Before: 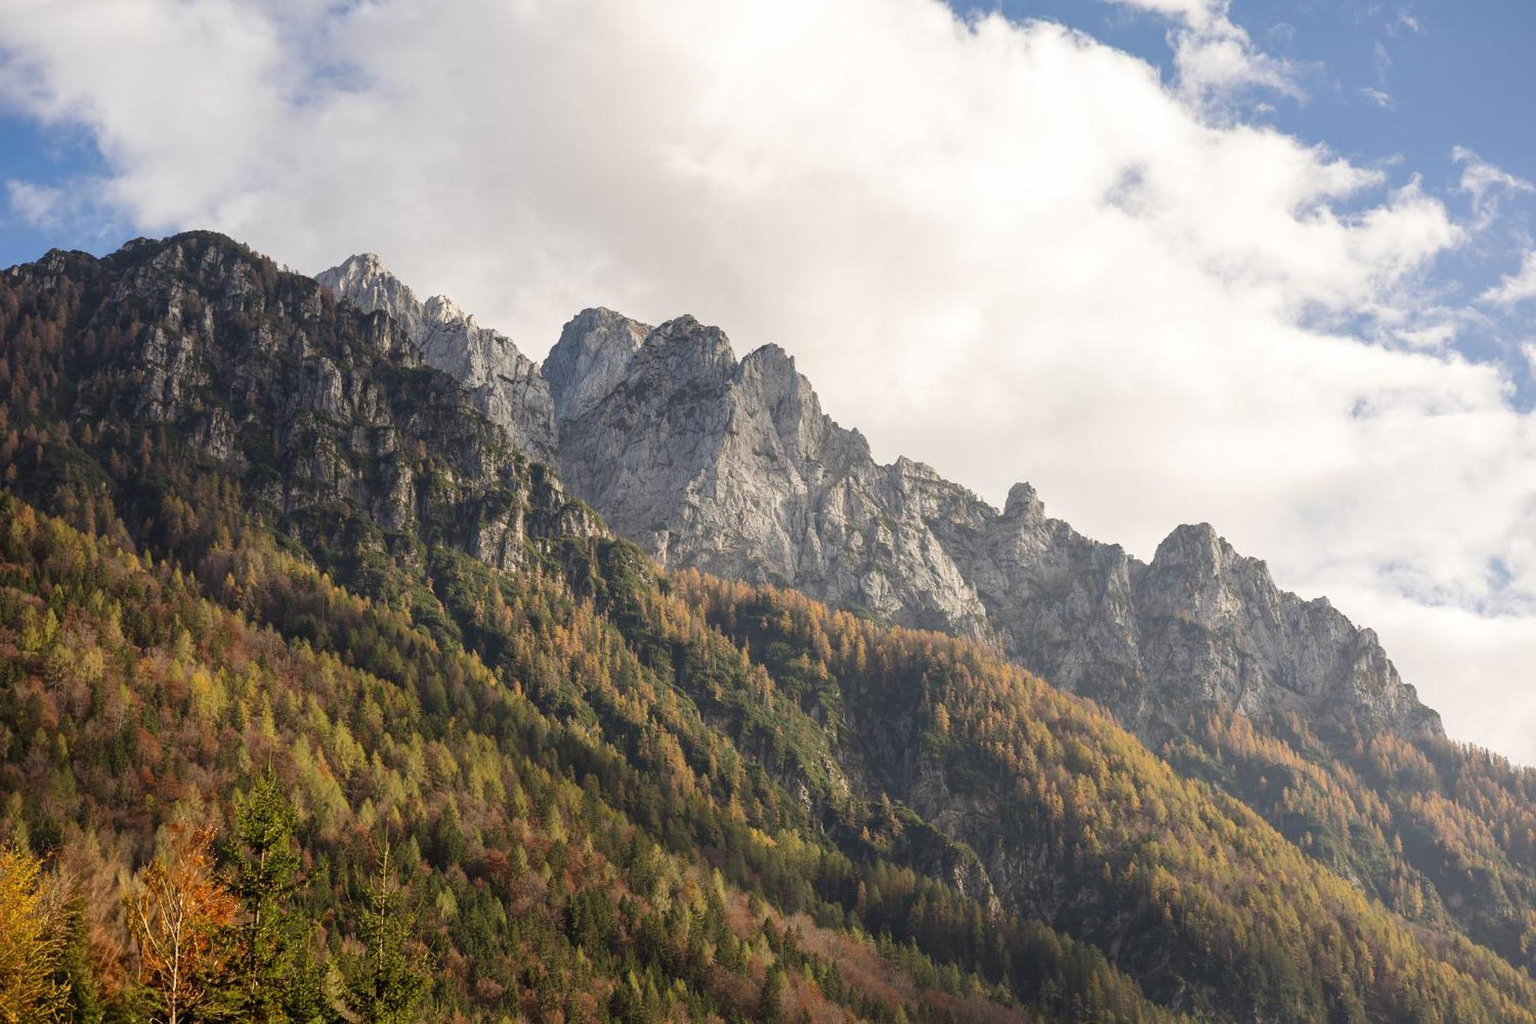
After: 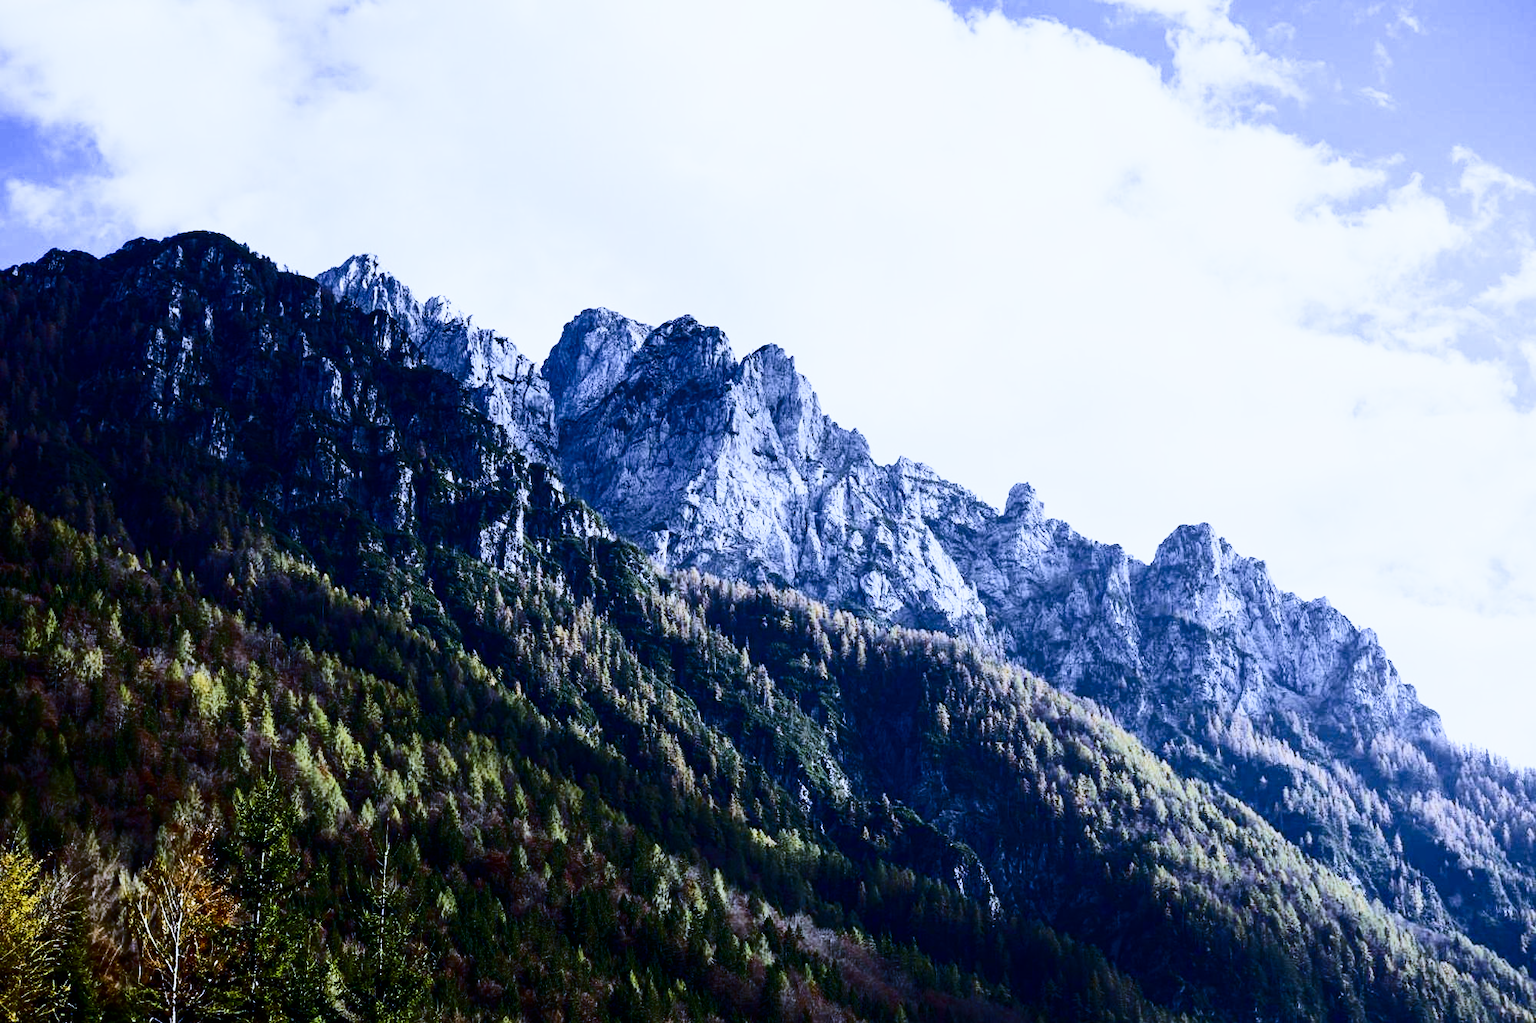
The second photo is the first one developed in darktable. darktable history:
sigmoid: contrast 1.8
white balance: red 0.766, blue 1.537
contrast brightness saturation: contrast 0.5, saturation -0.1
